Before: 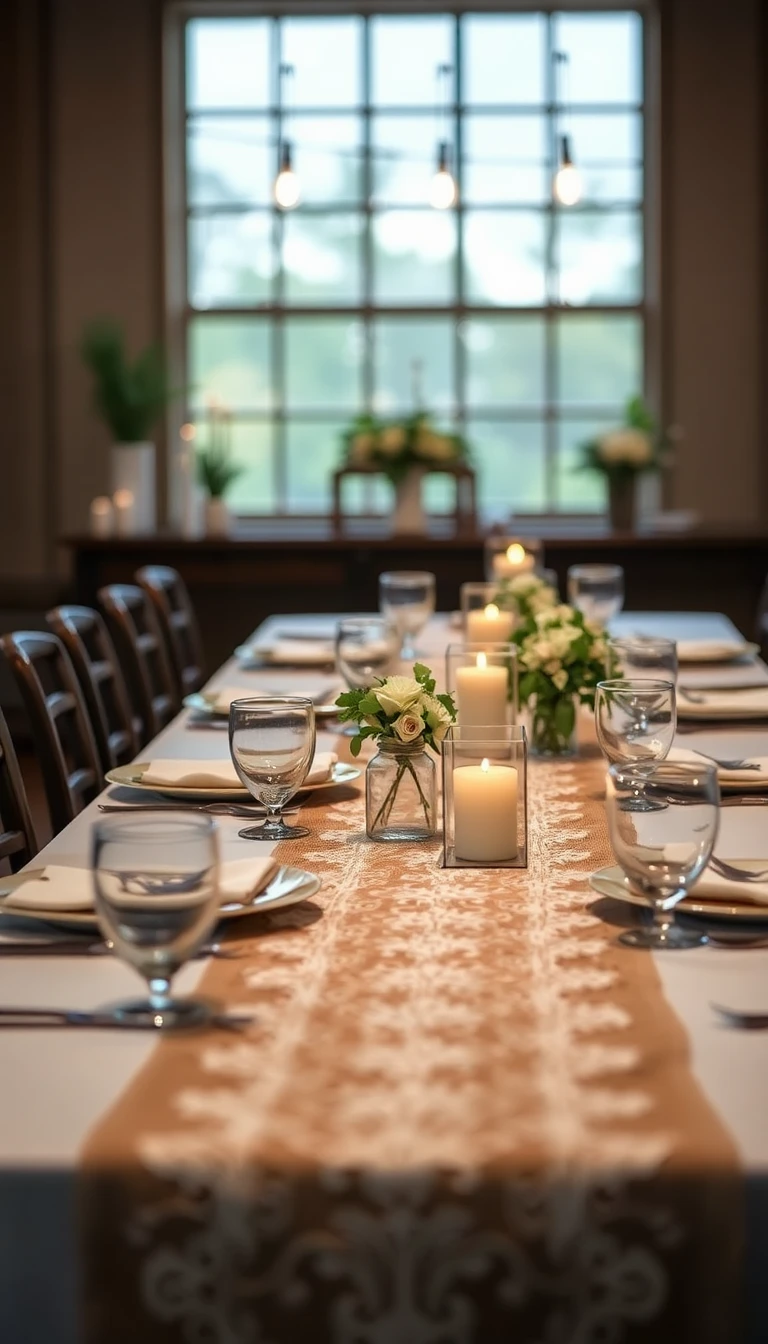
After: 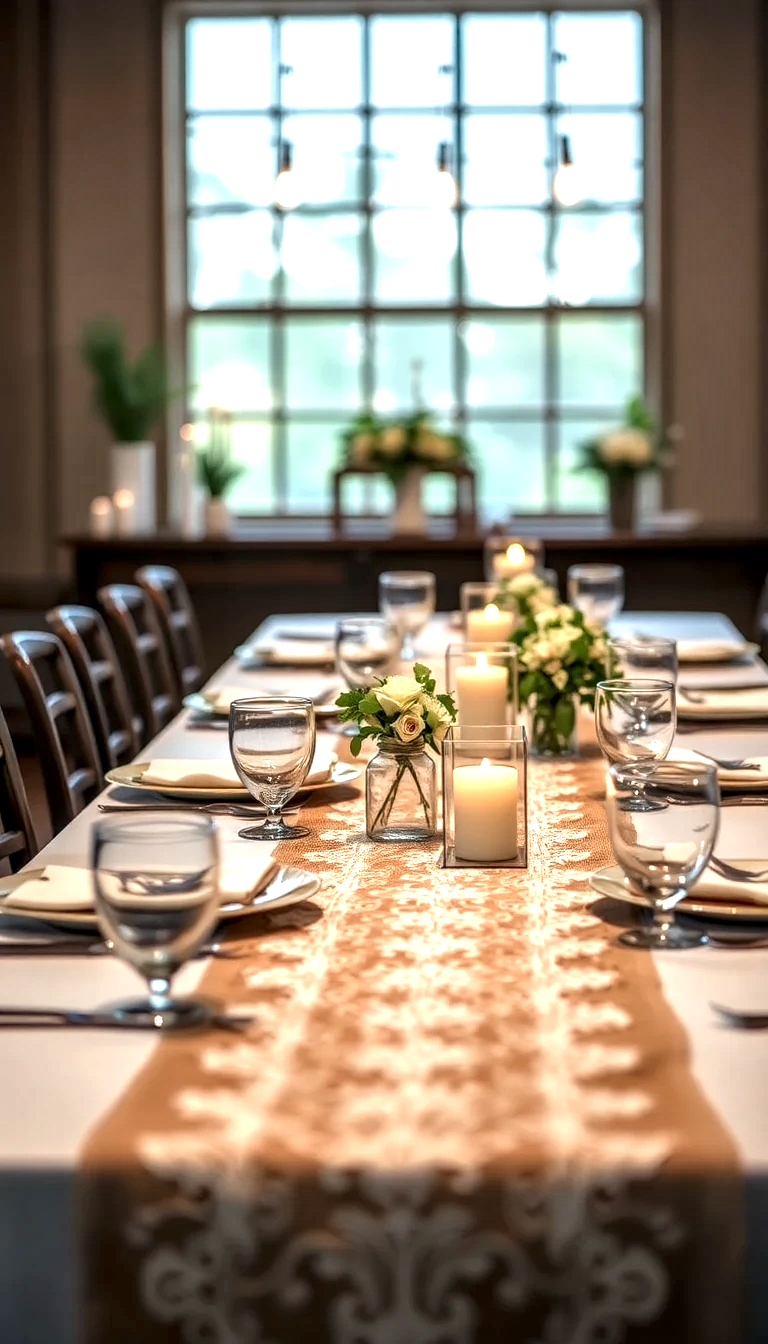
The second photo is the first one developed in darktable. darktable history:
exposure: exposure 0.663 EV, compensate exposure bias true, compensate highlight preservation false
local contrast: detail 150%
